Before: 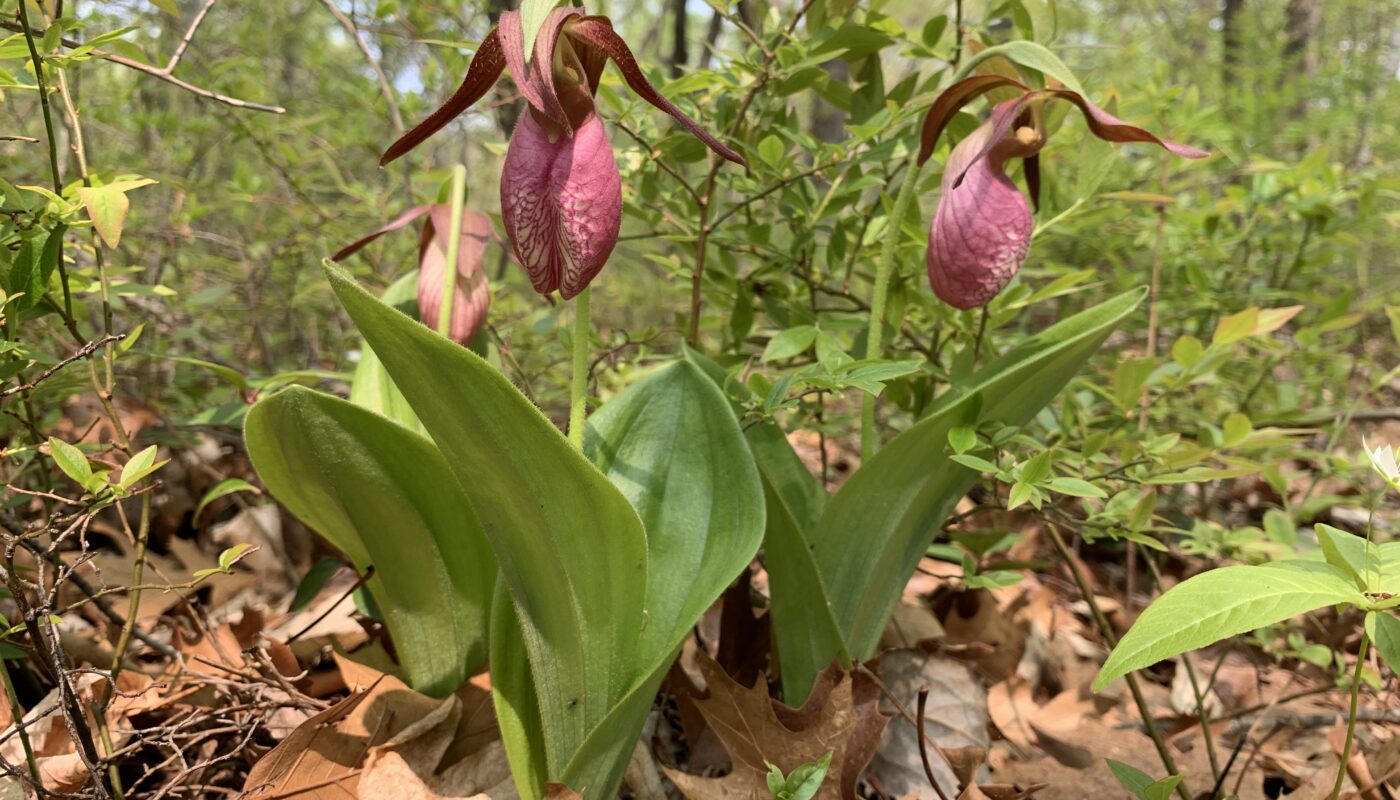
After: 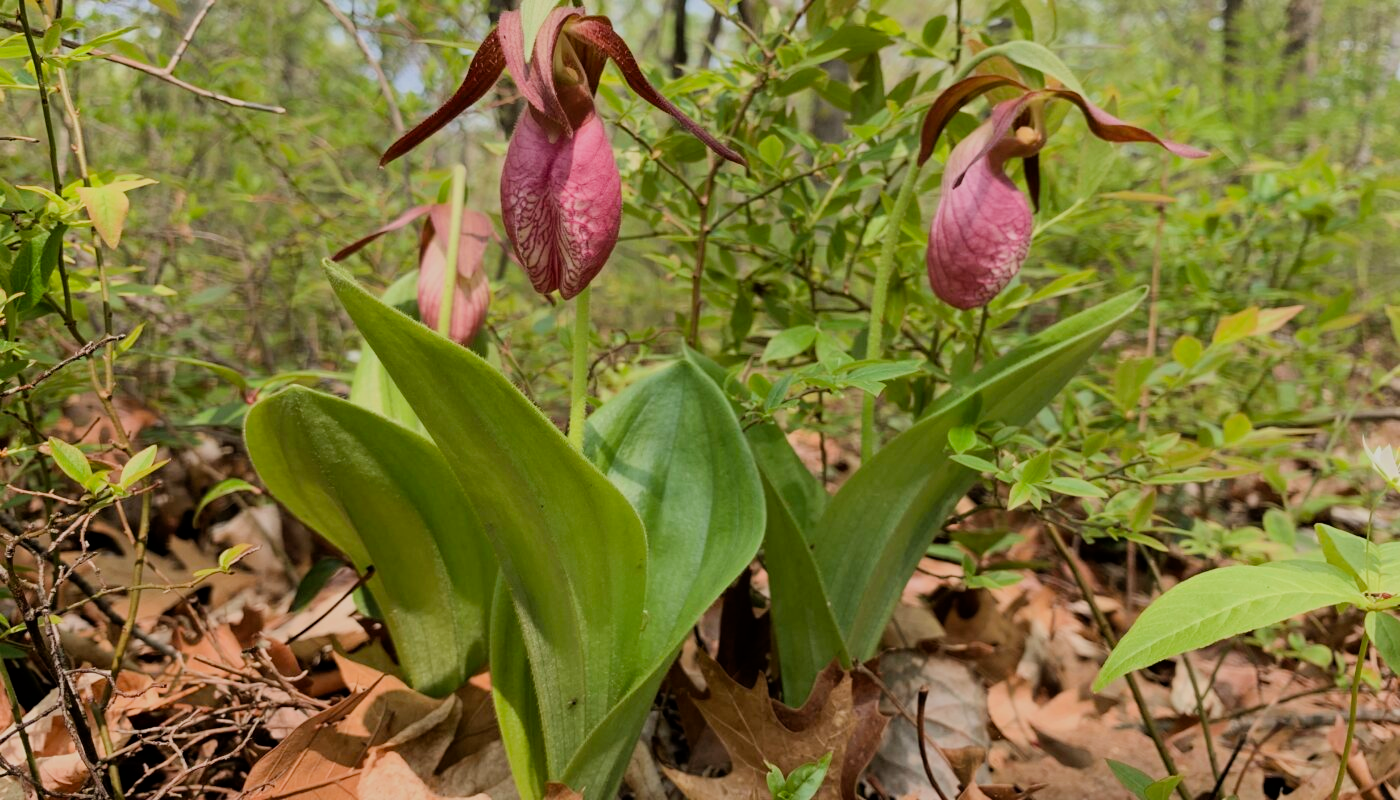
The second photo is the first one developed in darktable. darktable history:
exposure: exposure 0 EV, compensate highlight preservation false
filmic rgb: black relative exposure -7.65 EV, white relative exposure 4.56 EV, hardness 3.61
